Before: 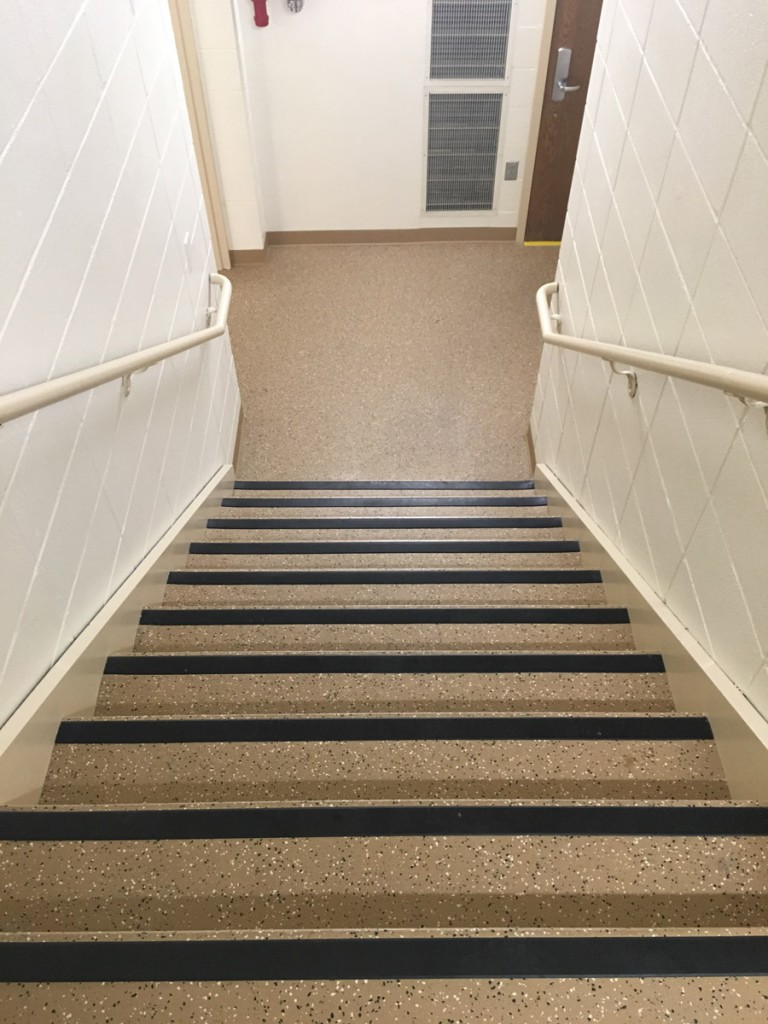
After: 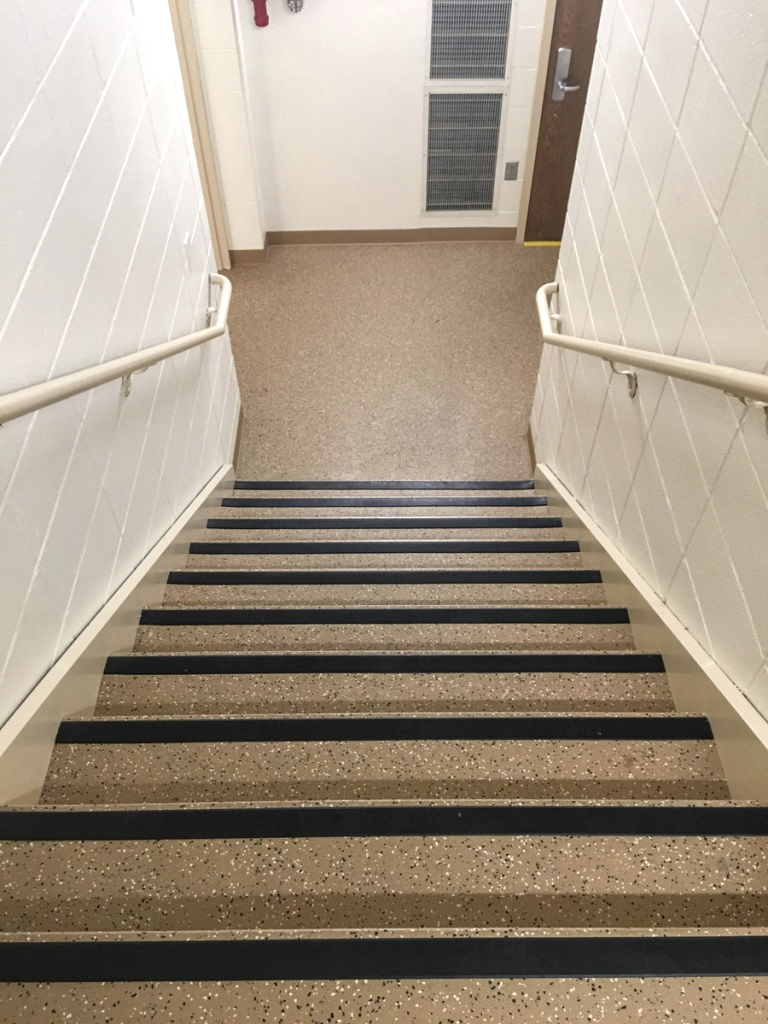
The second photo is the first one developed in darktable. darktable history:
contrast brightness saturation: saturation -0.05
local contrast: detail 130%
